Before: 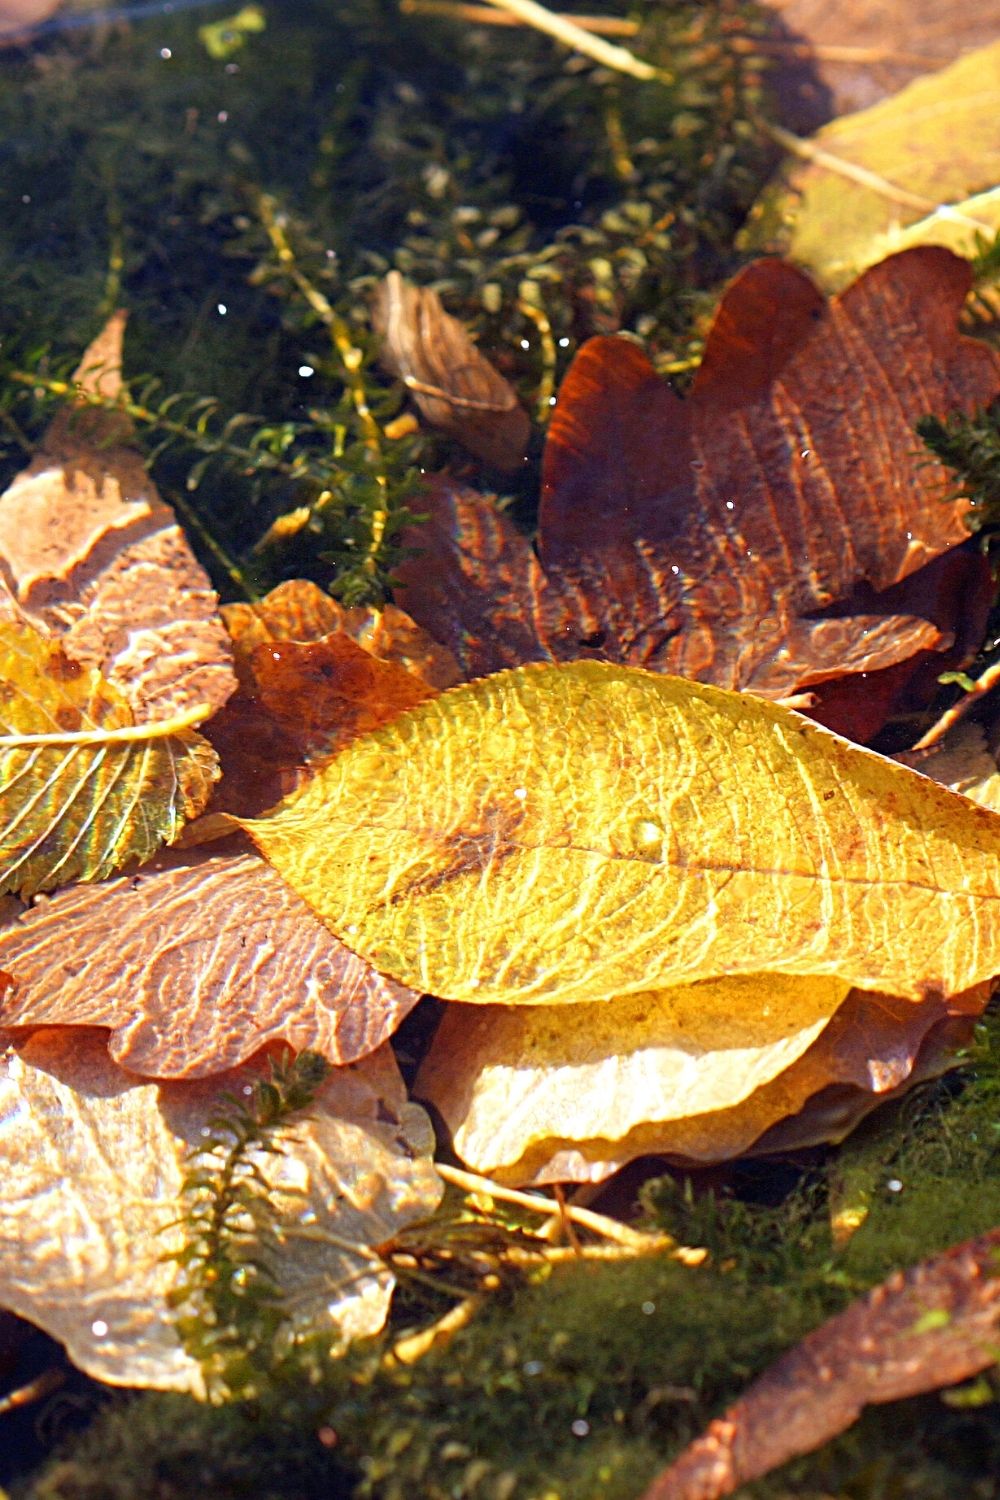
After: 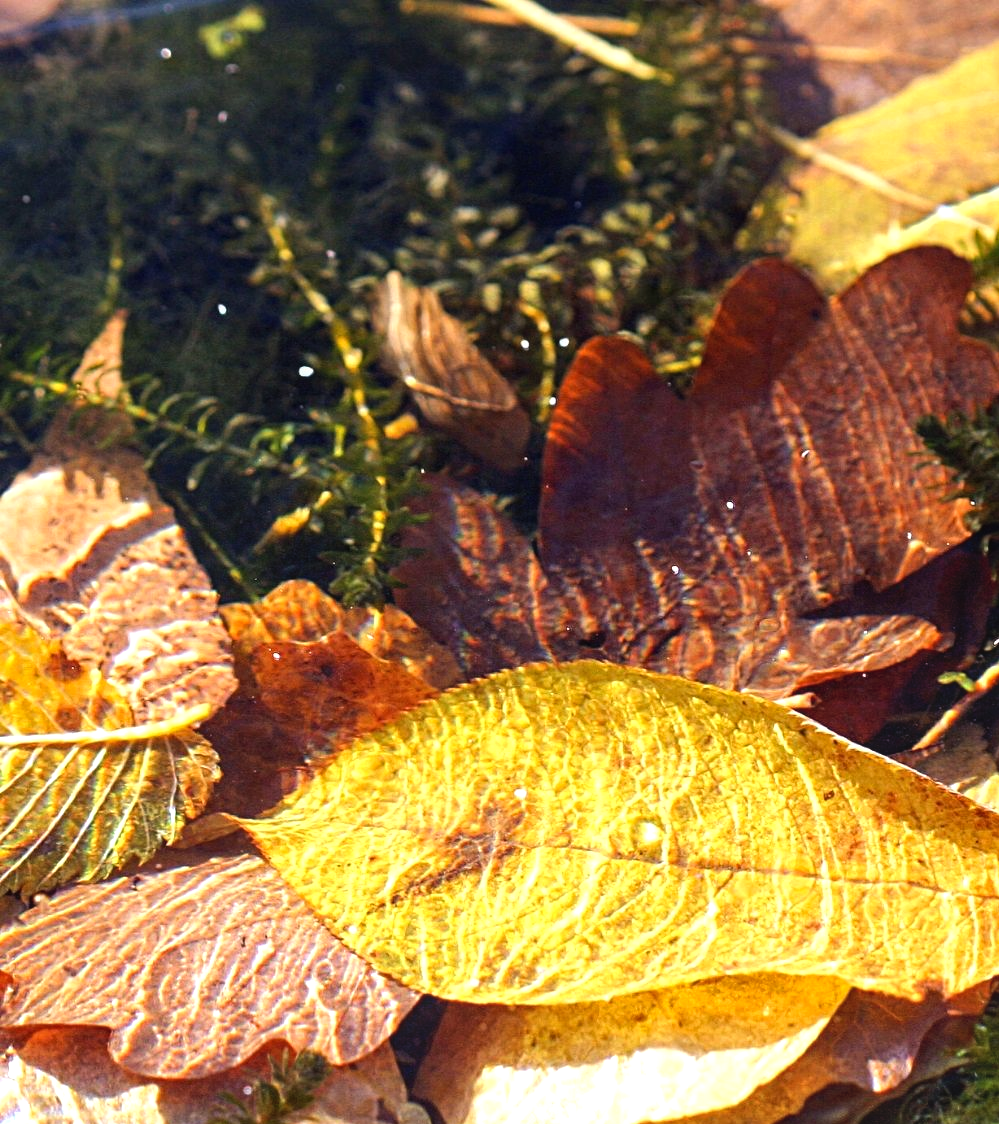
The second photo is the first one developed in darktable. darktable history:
crop: bottom 24.967%
local contrast: detail 110%
tone equalizer: -8 EV -0.417 EV, -7 EV -0.389 EV, -6 EV -0.333 EV, -5 EV -0.222 EV, -3 EV 0.222 EV, -2 EV 0.333 EV, -1 EV 0.389 EV, +0 EV 0.417 EV, edges refinement/feathering 500, mask exposure compensation -1.57 EV, preserve details no
